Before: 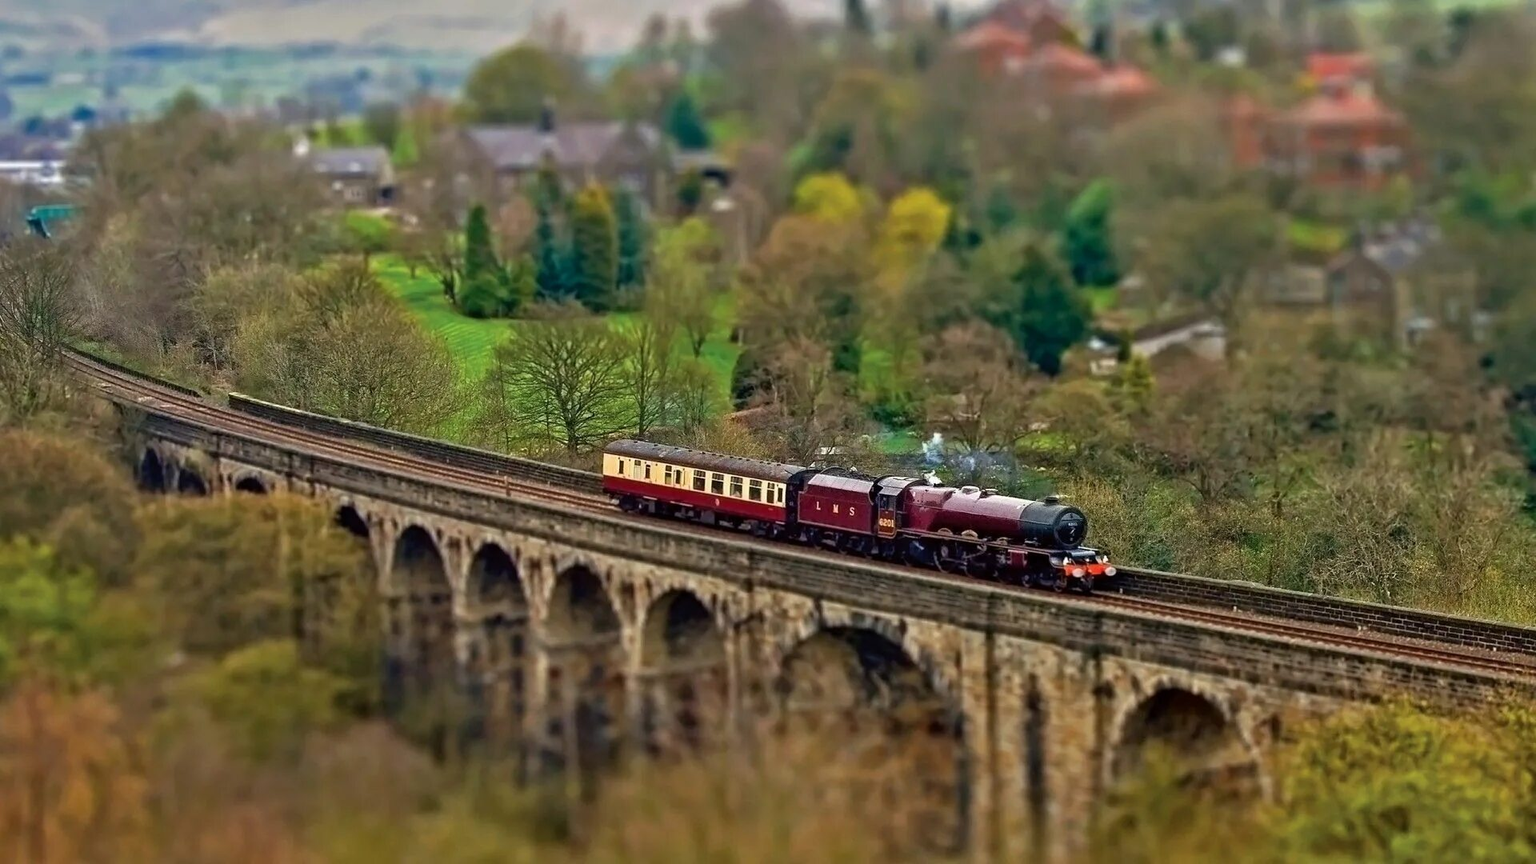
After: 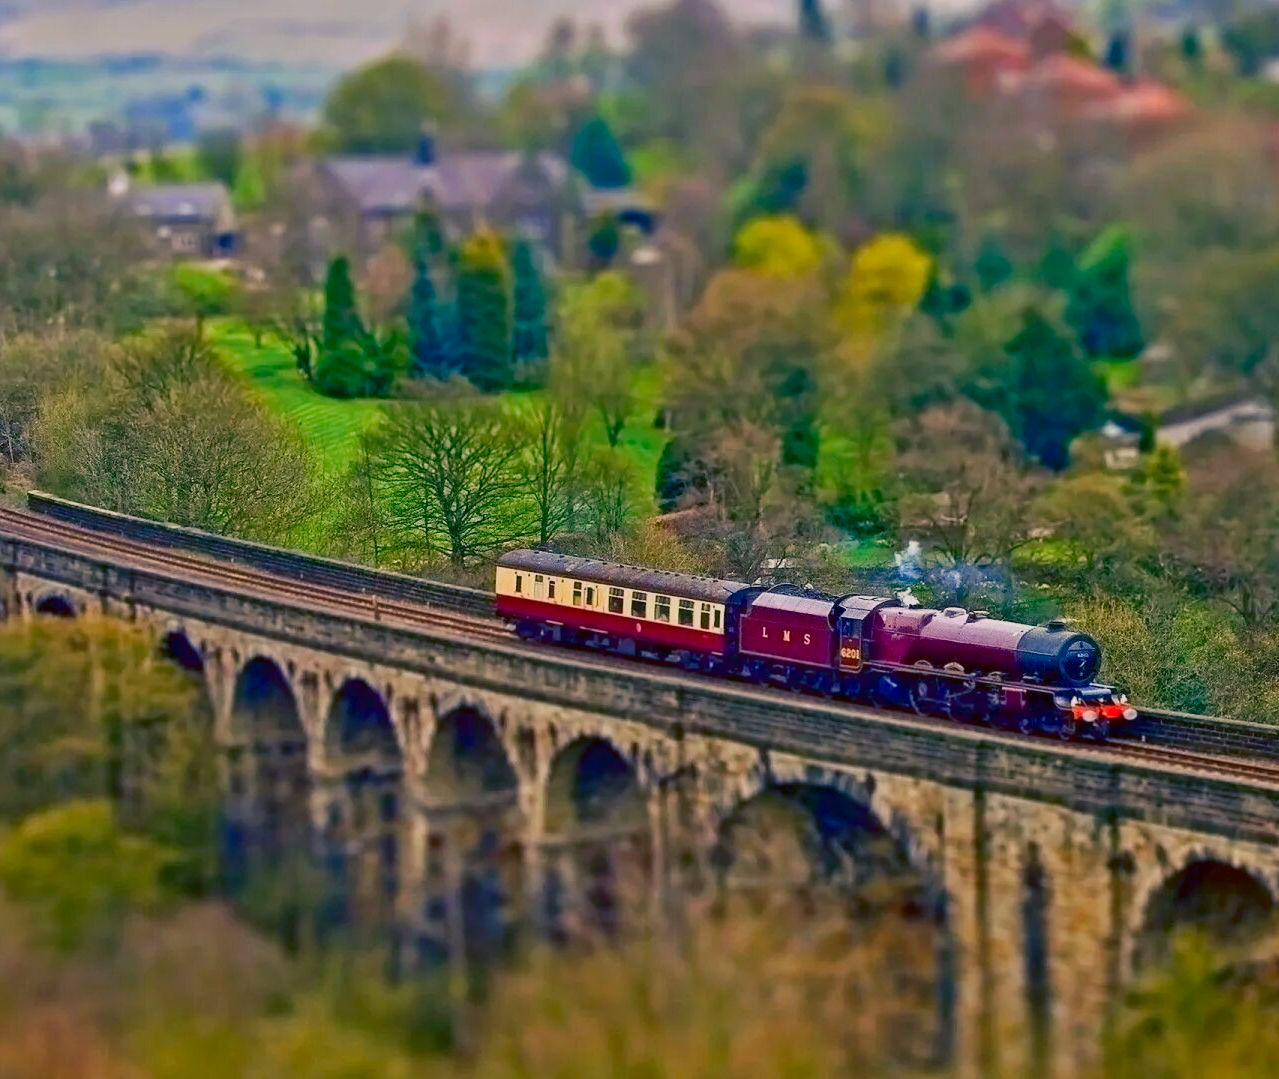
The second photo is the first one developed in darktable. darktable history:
crop and rotate: left 13.439%, right 19.925%
contrast brightness saturation: contrast 0.173, saturation 0.306
exposure: exposure 0.151 EV, compensate exposure bias true, compensate highlight preservation false
color balance rgb: shadows lift › luminance -40.732%, shadows lift › chroma 14.008%, shadows lift › hue 260.26°, power › hue 60.48°, highlights gain › chroma 1.515%, highlights gain › hue 310.14°, linear chroma grading › shadows 16.444%, perceptual saturation grading › global saturation -2.203%, perceptual saturation grading › highlights -7.323%, perceptual saturation grading › mid-tones 7.755%, perceptual saturation grading › shadows 3.036%, contrast -29.664%
